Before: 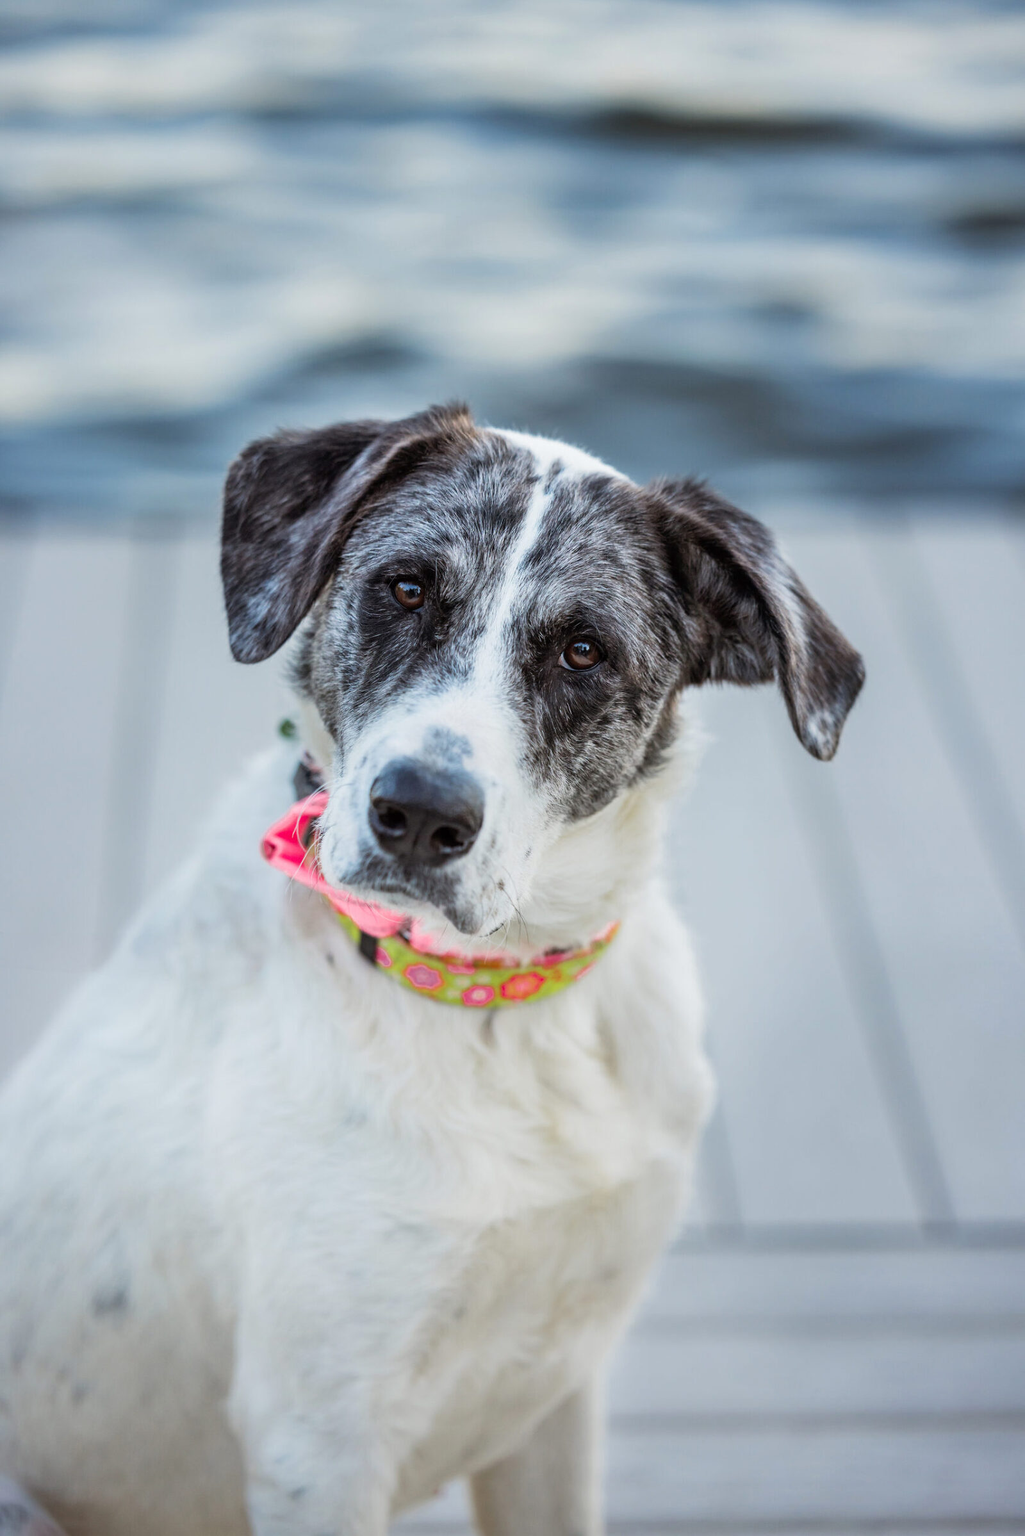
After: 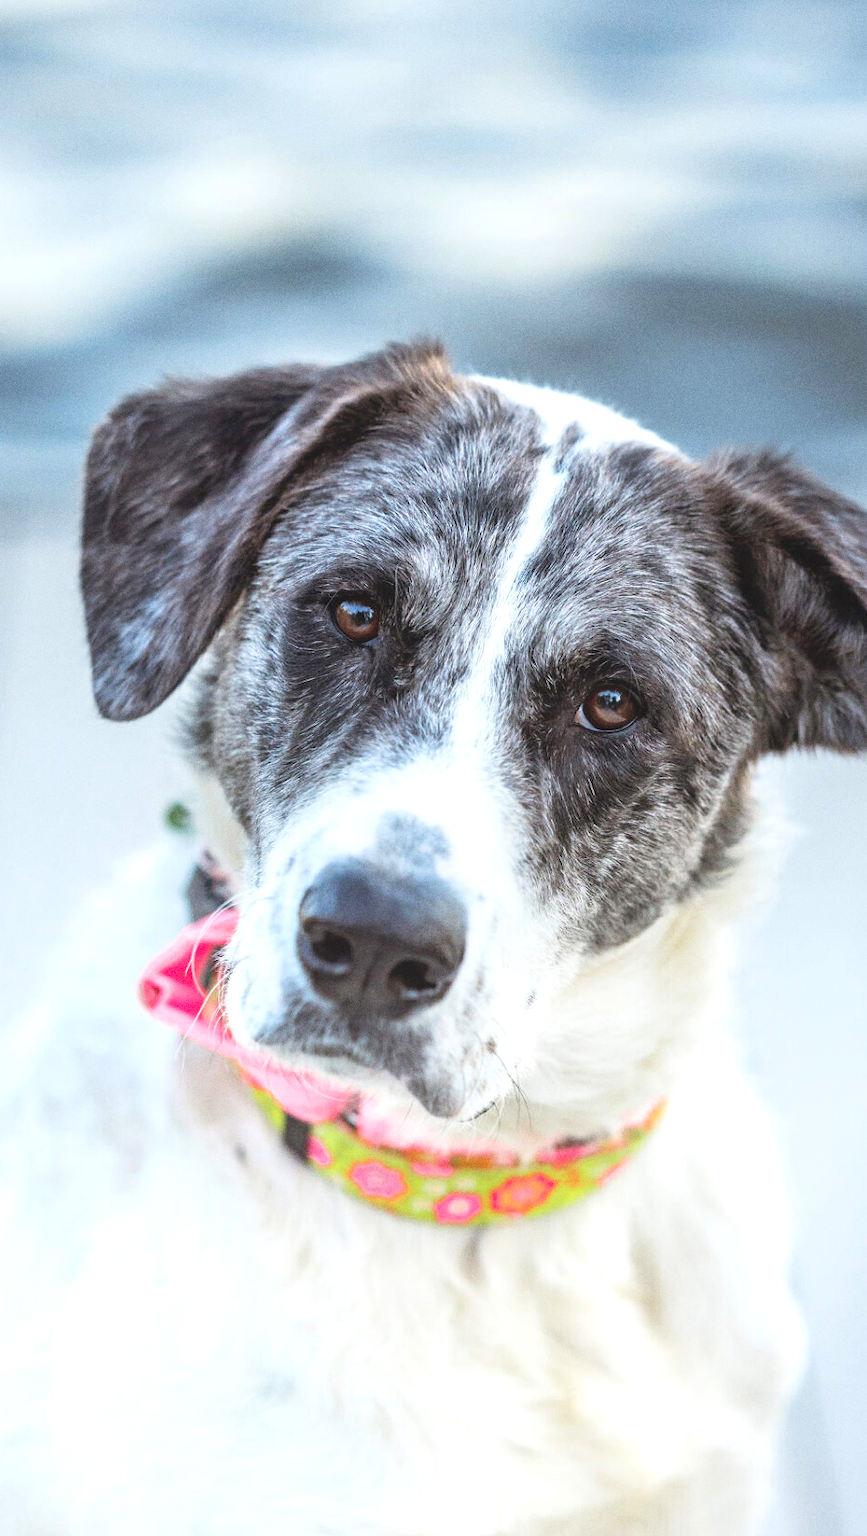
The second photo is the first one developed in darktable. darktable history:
exposure: black level correction 0, exposure 0.7 EV, compensate exposure bias true, compensate highlight preservation false
local contrast: highlights 68%, shadows 68%, detail 82%, midtone range 0.325
grain: coarseness 0.09 ISO
crop: left 16.202%, top 11.208%, right 26.045%, bottom 20.557%
